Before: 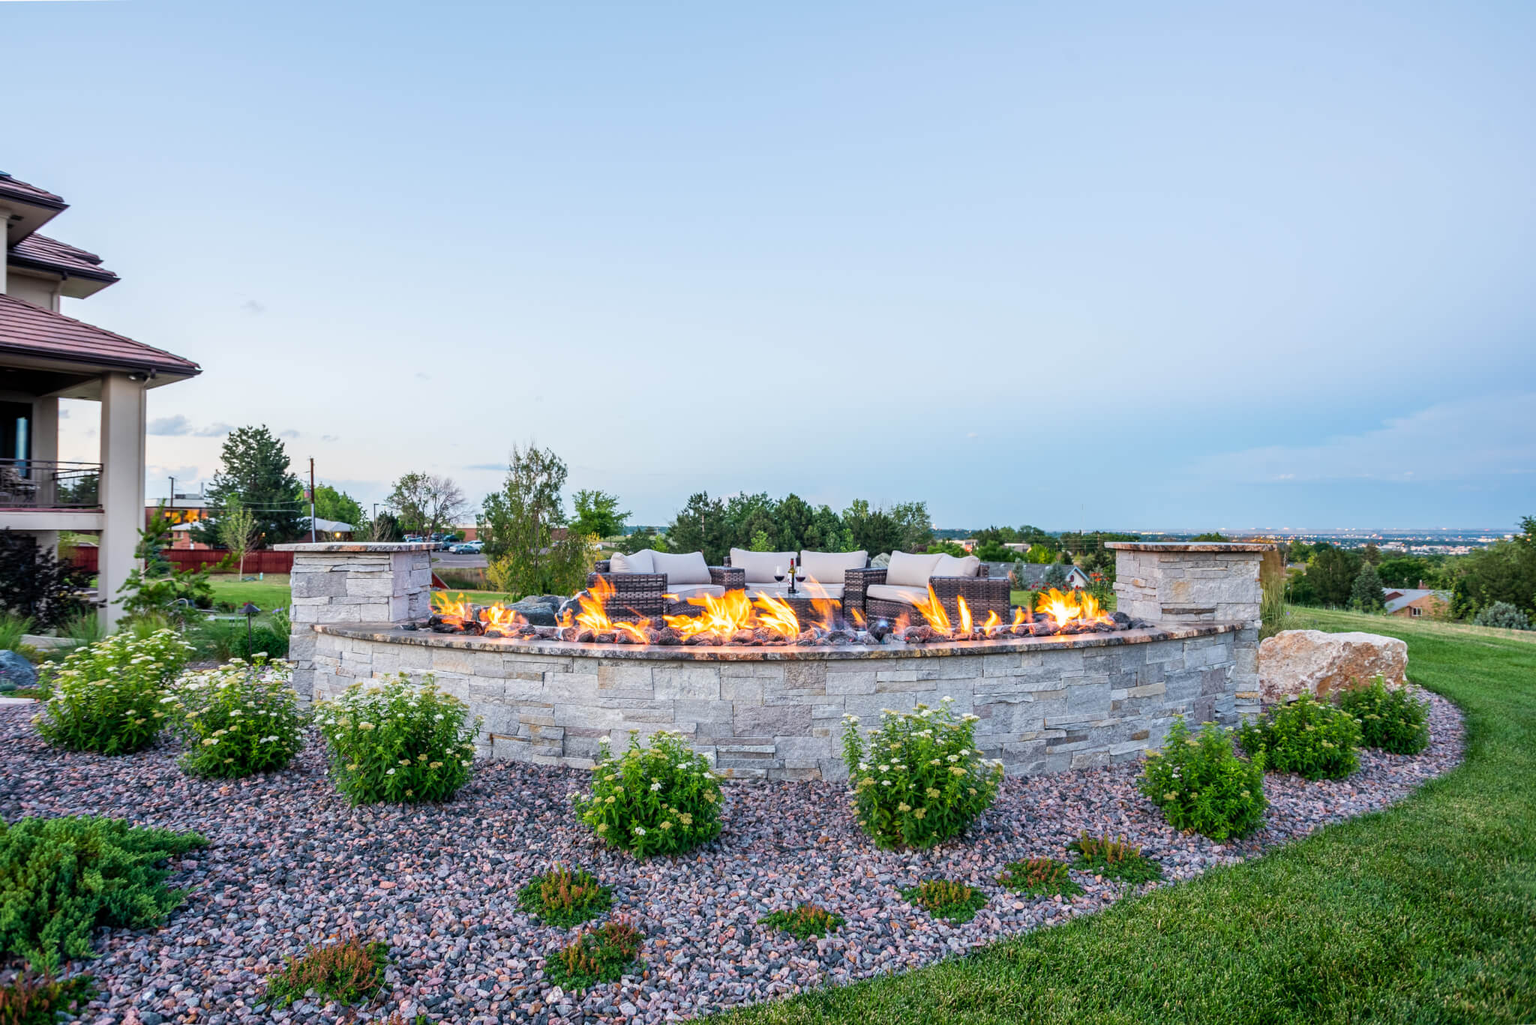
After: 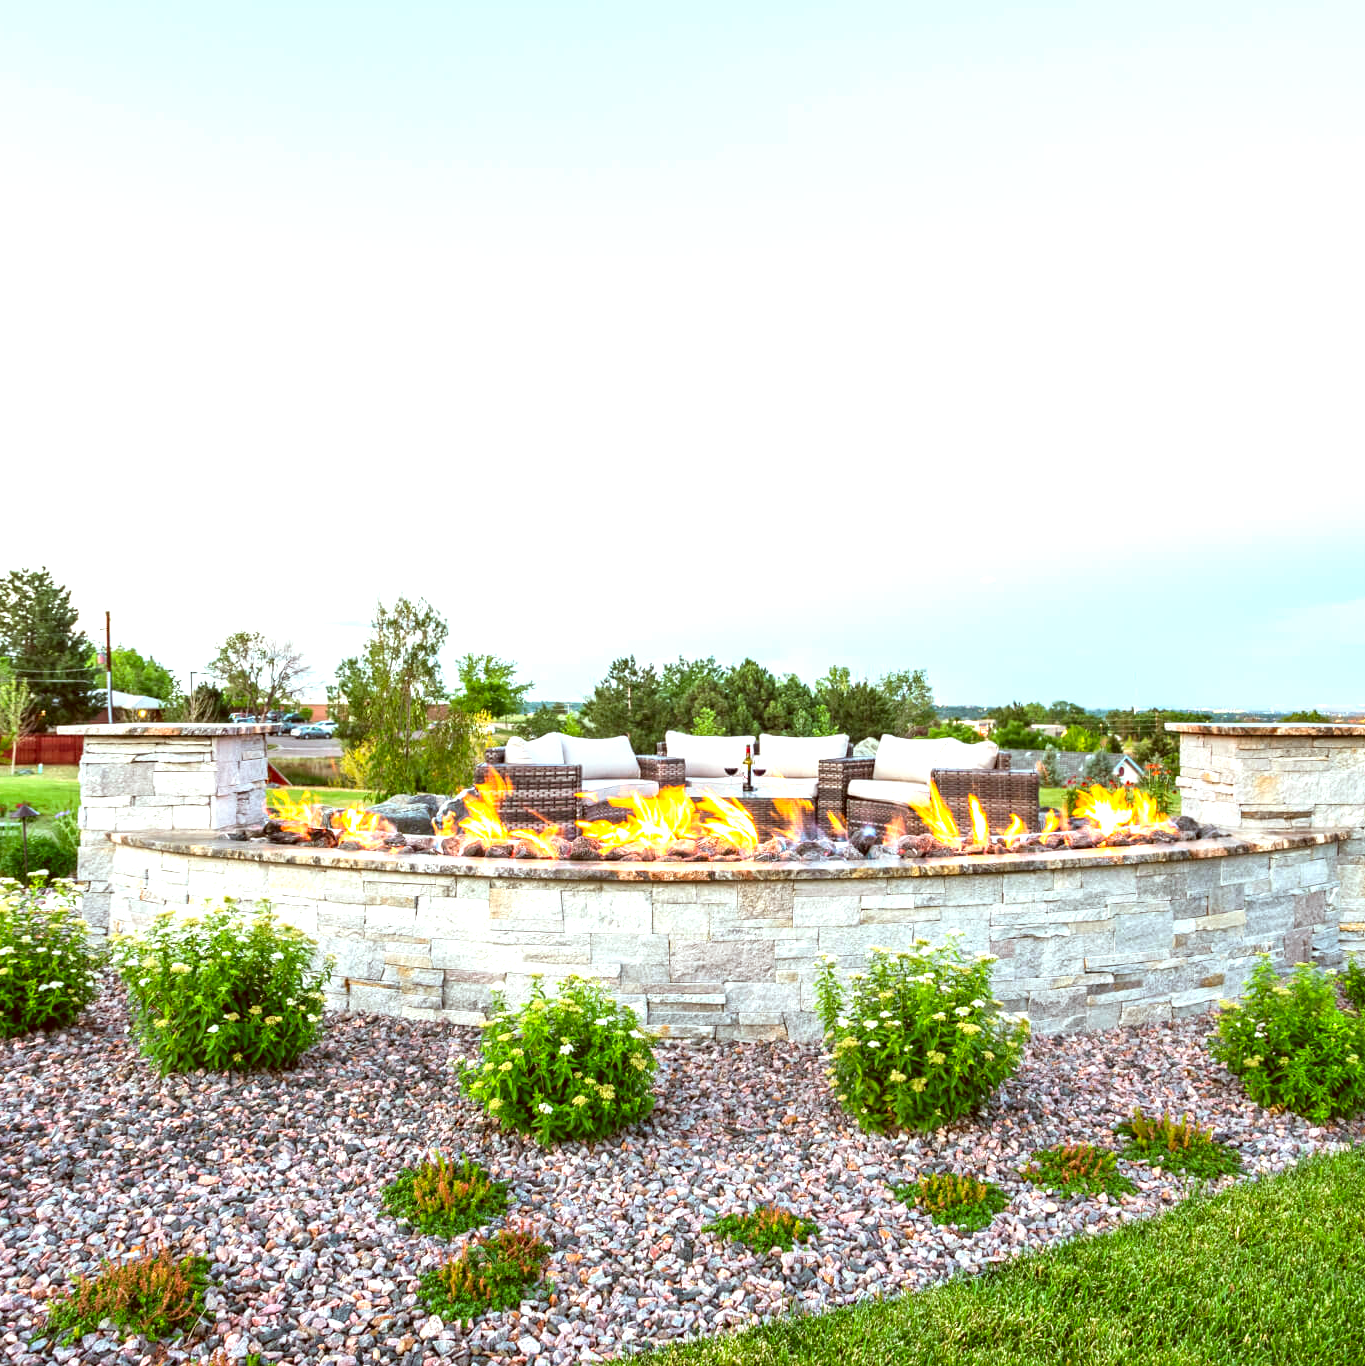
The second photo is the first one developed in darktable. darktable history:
exposure: exposure 1.061 EV, compensate highlight preservation false
color correction: highlights a* -5.3, highlights b* 9.8, shadows a* 9.8, shadows b* 24.26
crop and rotate: left 15.055%, right 18.278%
